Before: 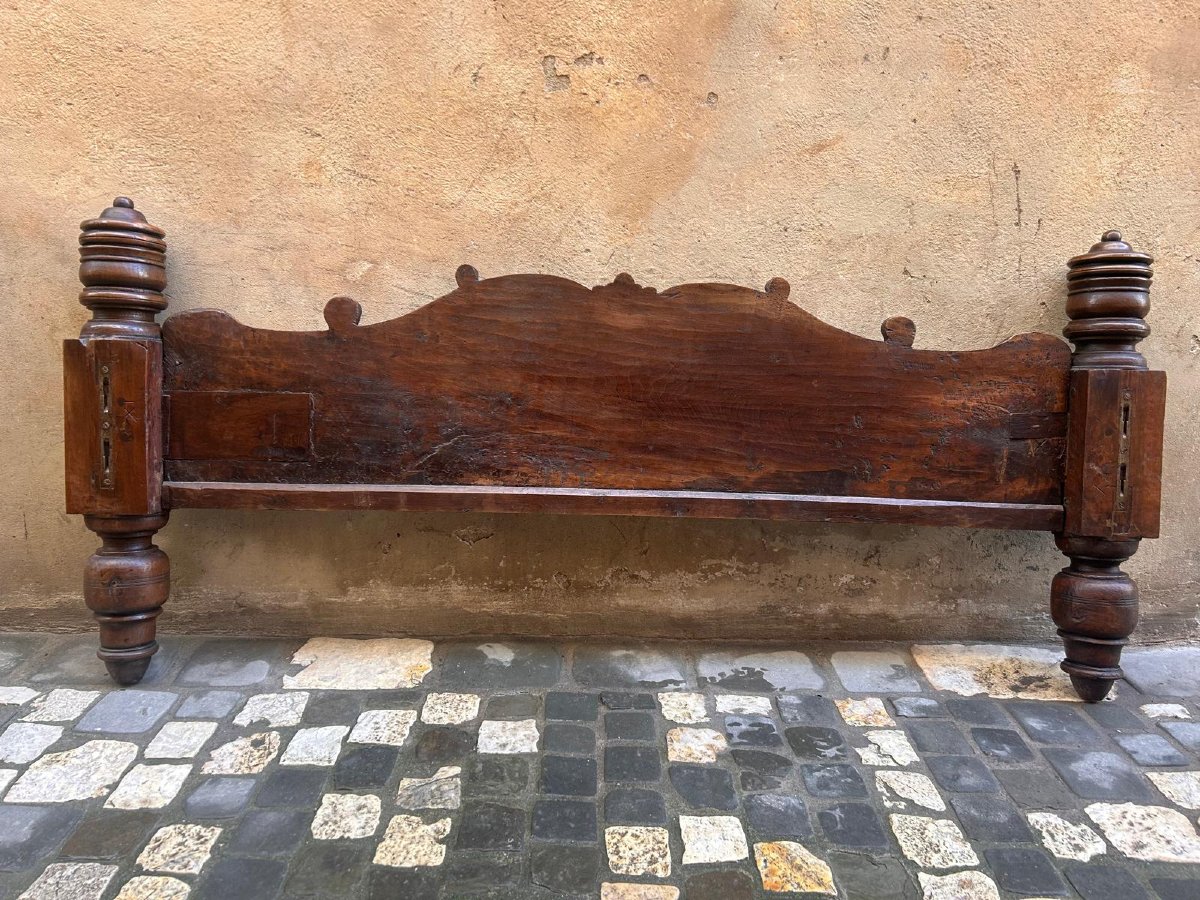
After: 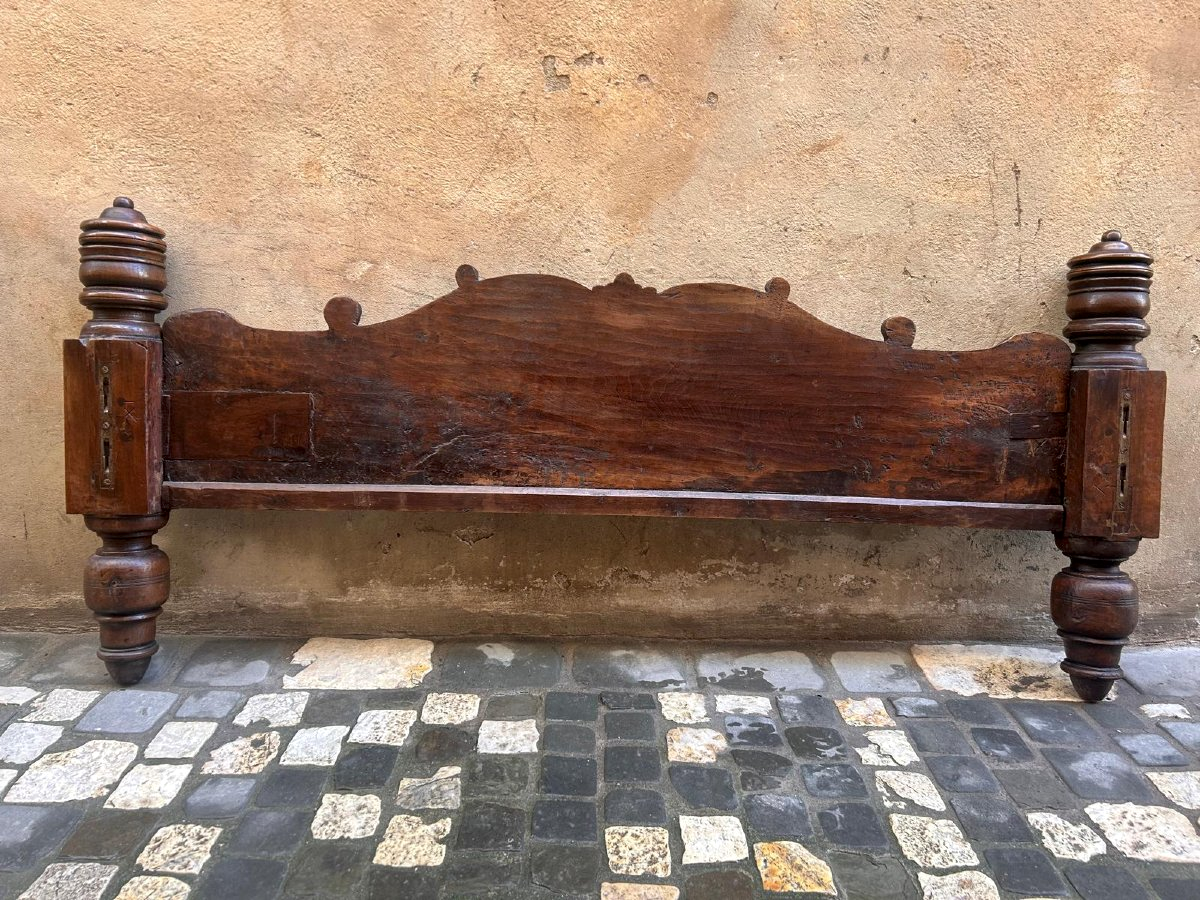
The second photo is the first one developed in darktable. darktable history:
local contrast: mode bilateral grid, contrast 21, coarseness 49, detail 121%, midtone range 0.2
